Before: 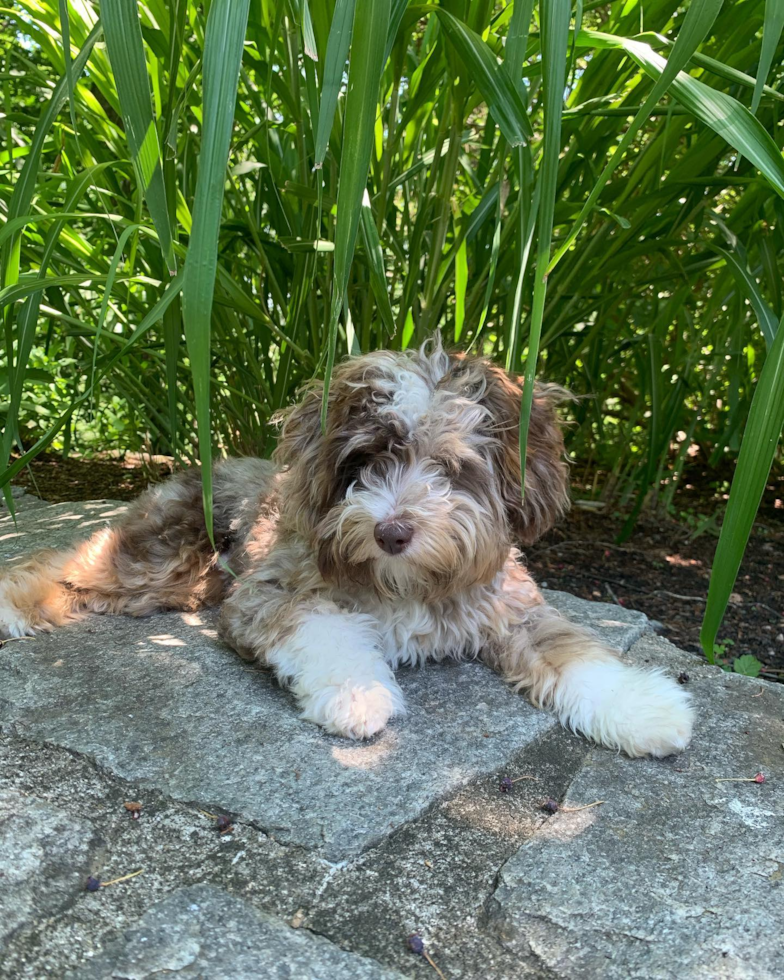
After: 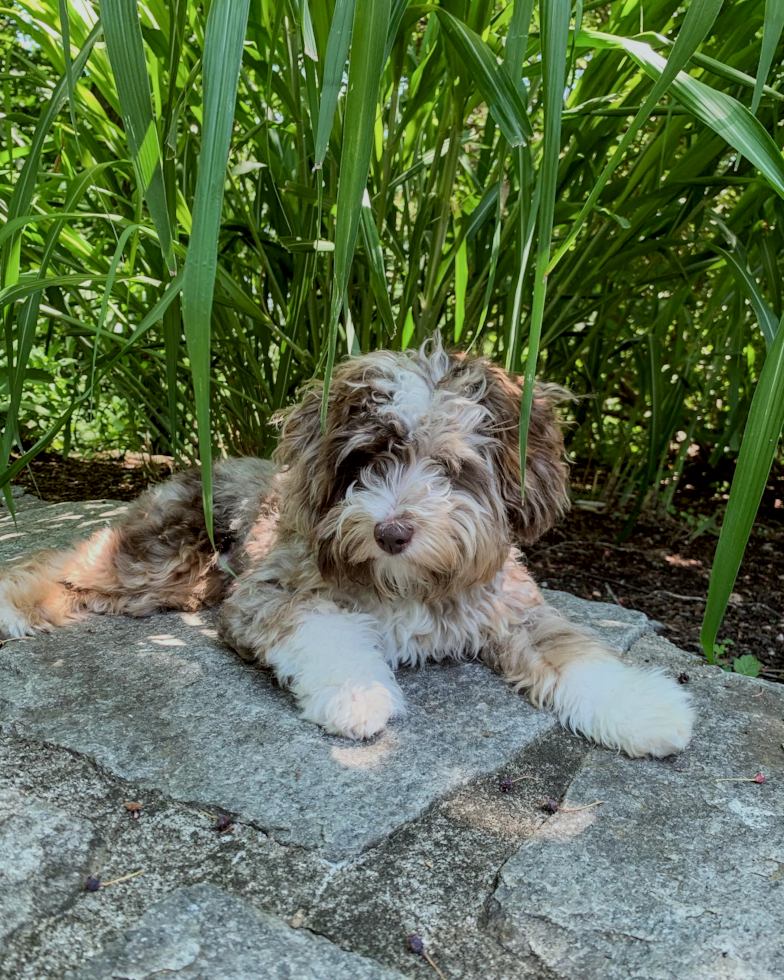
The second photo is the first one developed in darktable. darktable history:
filmic rgb: black relative exposure -7.65 EV, white relative exposure 4.56 EV, hardness 3.61
local contrast: on, module defaults
color correction: highlights a* -2.74, highlights b* -2.39, shadows a* 2.42, shadows b* 2.94
